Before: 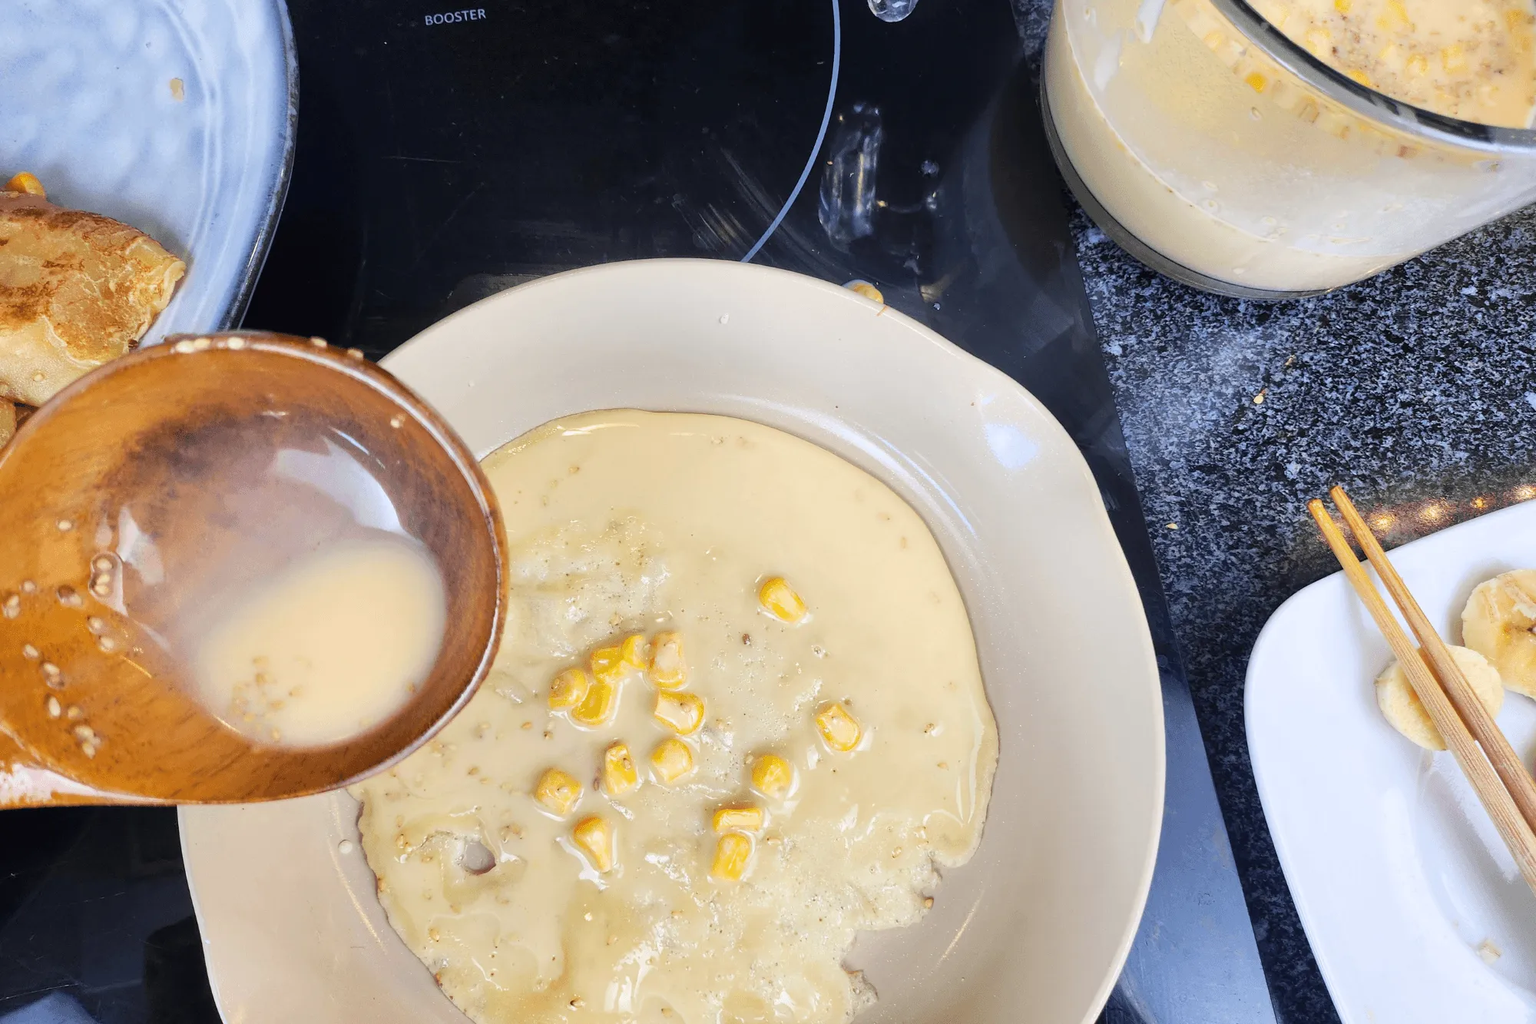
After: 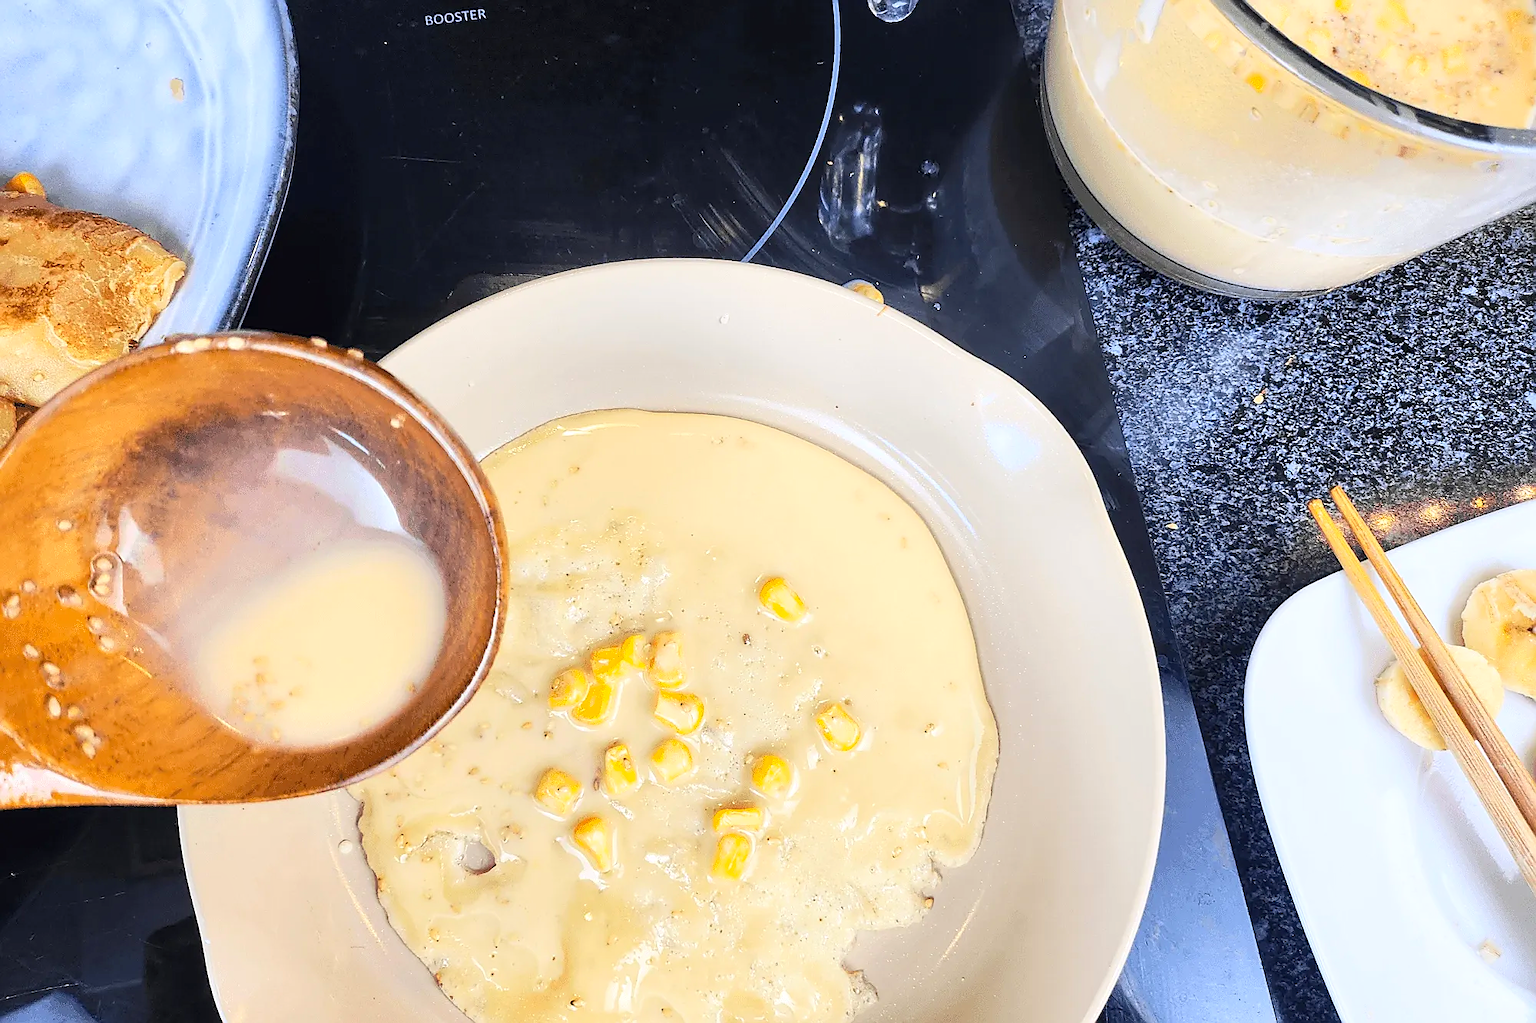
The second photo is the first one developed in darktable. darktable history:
sharpen: radius 1.4, amount 1.25, threshold 0.7
local contrast: highlights 100%, shadows 100%, detail 120%, midtone range 0.2
contrast brightness saturation: contrast 0.2, brightness 0.16, saturation 0.22
